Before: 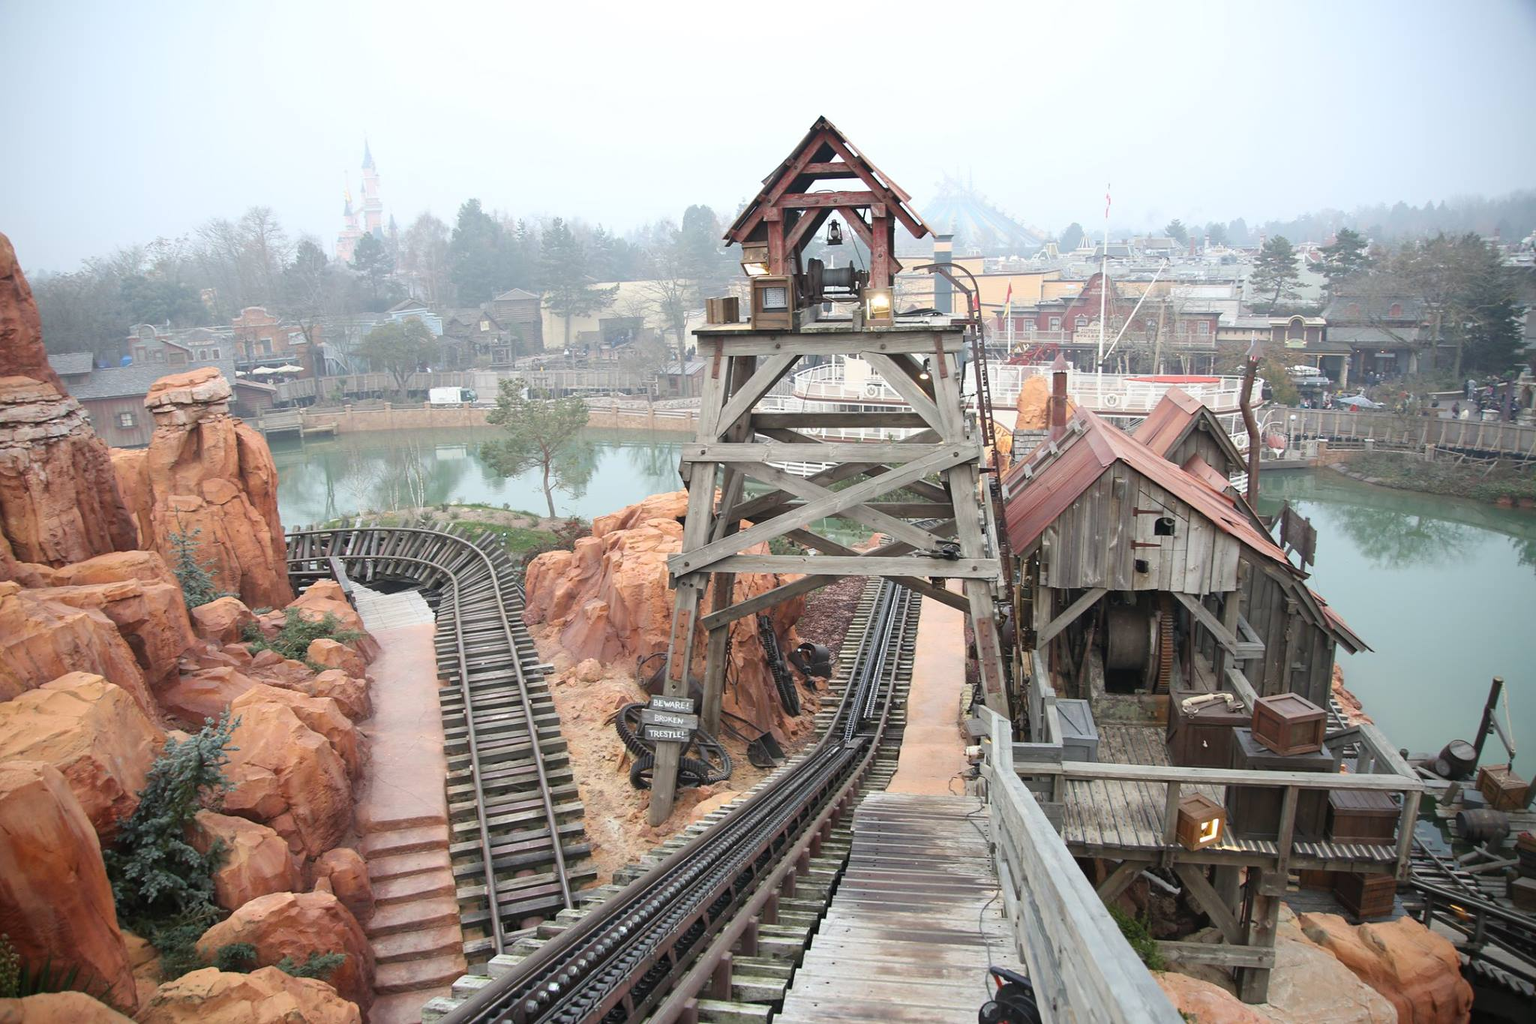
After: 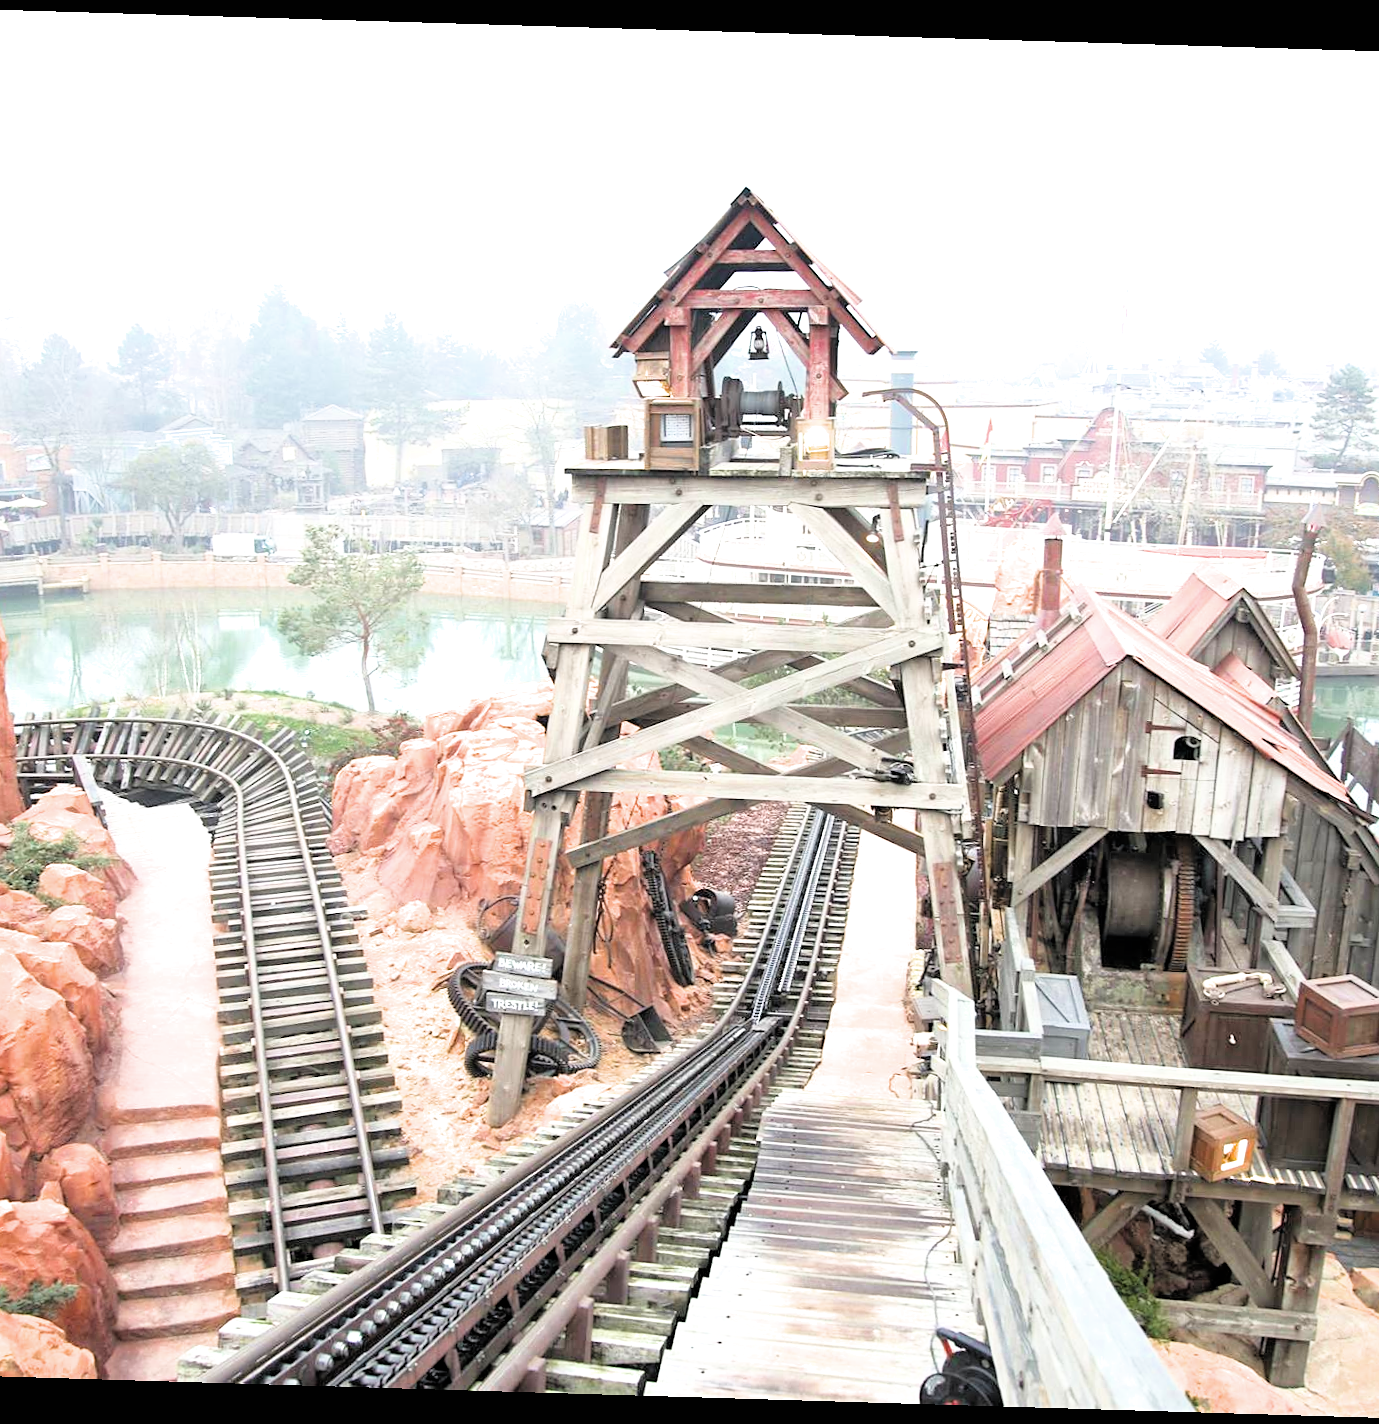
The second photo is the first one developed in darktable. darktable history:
crop and rotate: left 18.442%, right 15.508%
filmic rgb: black relative exposure -3.92 EV, white relative exposure 3.14 EV, hardness 2.87
exposure: black level correction 0, exposure 1.45 EV, compensate exposure bias true, compensate highlight preservation false
sharpen: amount 0.2
white balance: red 1, blue 1
rotate and perspective: rotation 1.72°, automatic cropping off
shadows and highlights: shadows 25, highlights -25
